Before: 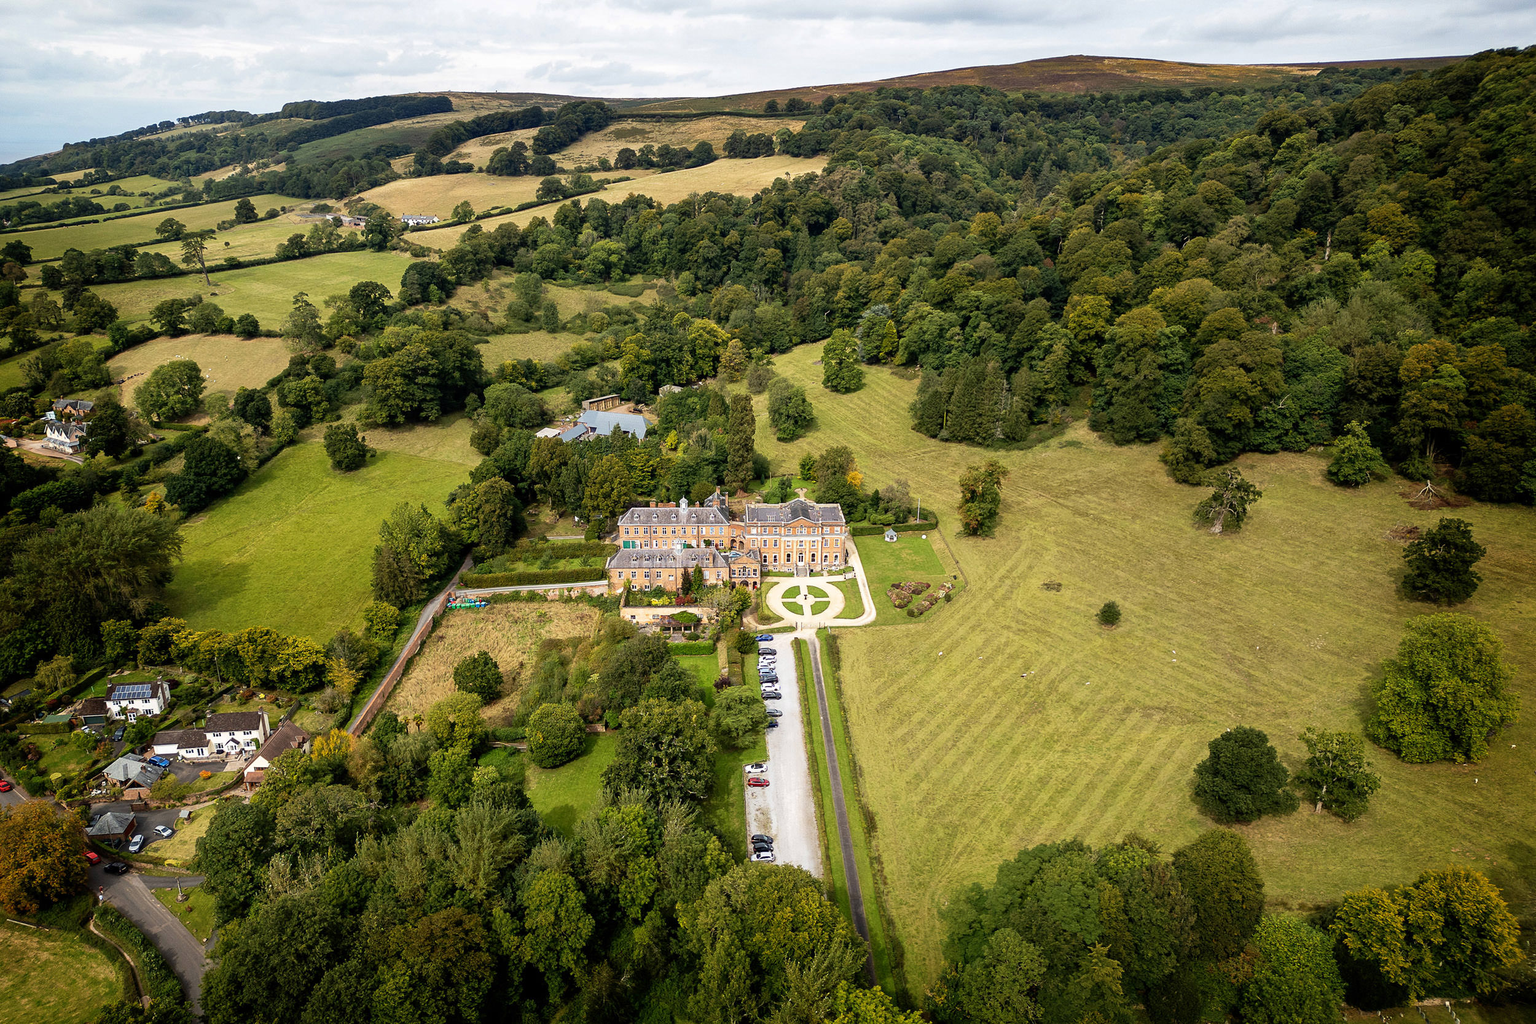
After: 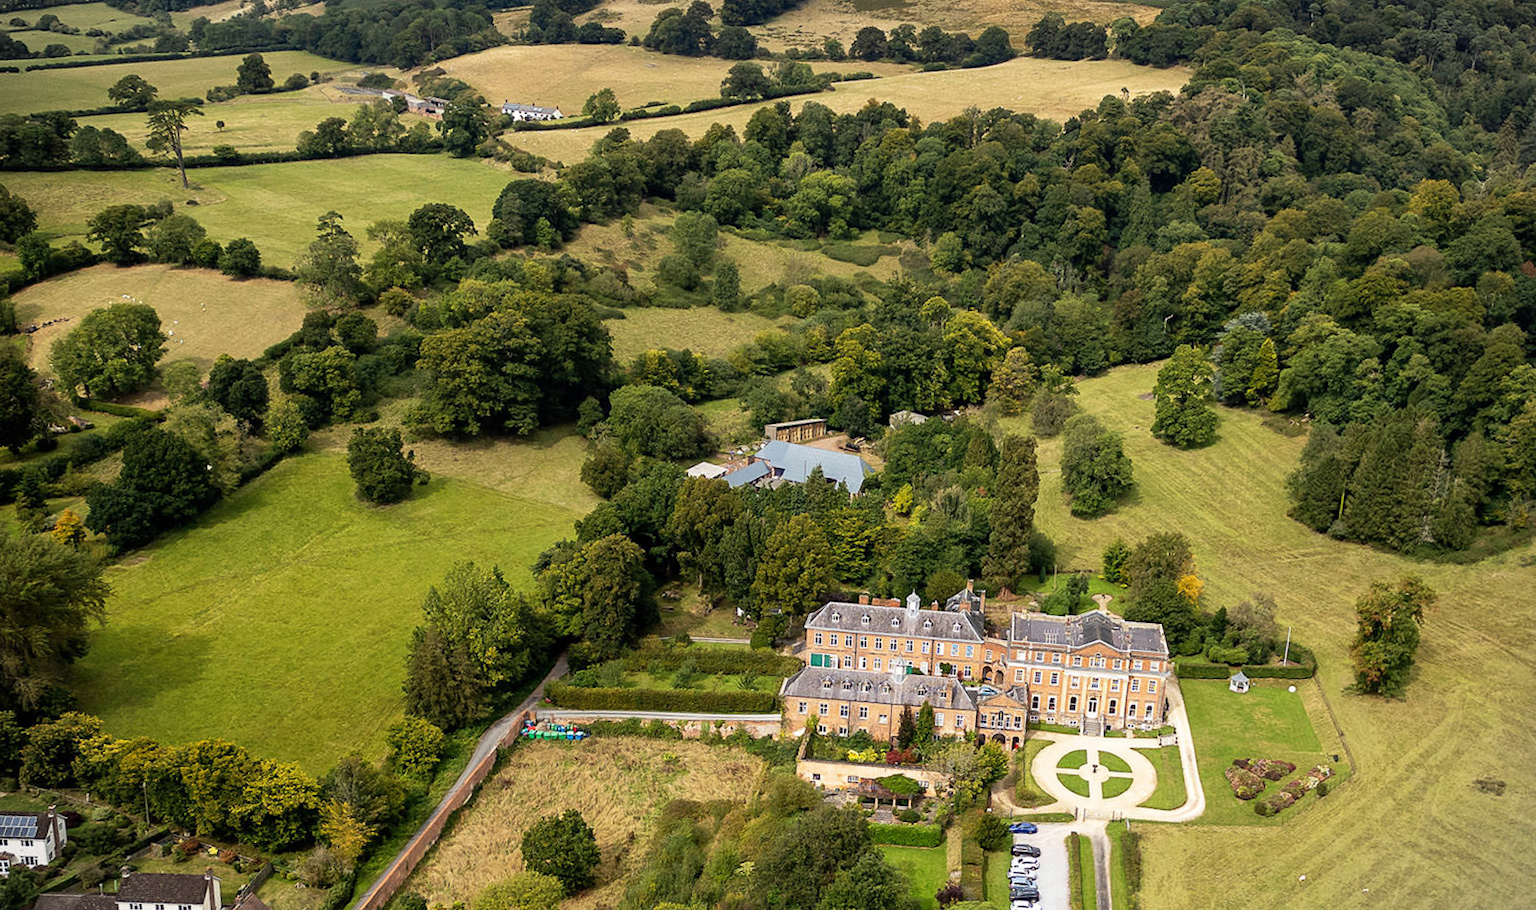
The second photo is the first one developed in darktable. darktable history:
crop and rotate: angle -4.99°, left 2.122%, top 6.945%, right 27.566%, bottom 30.519%
vignetting: fall-off start 100%, brightness -0.282, width/height ratio 1.31
